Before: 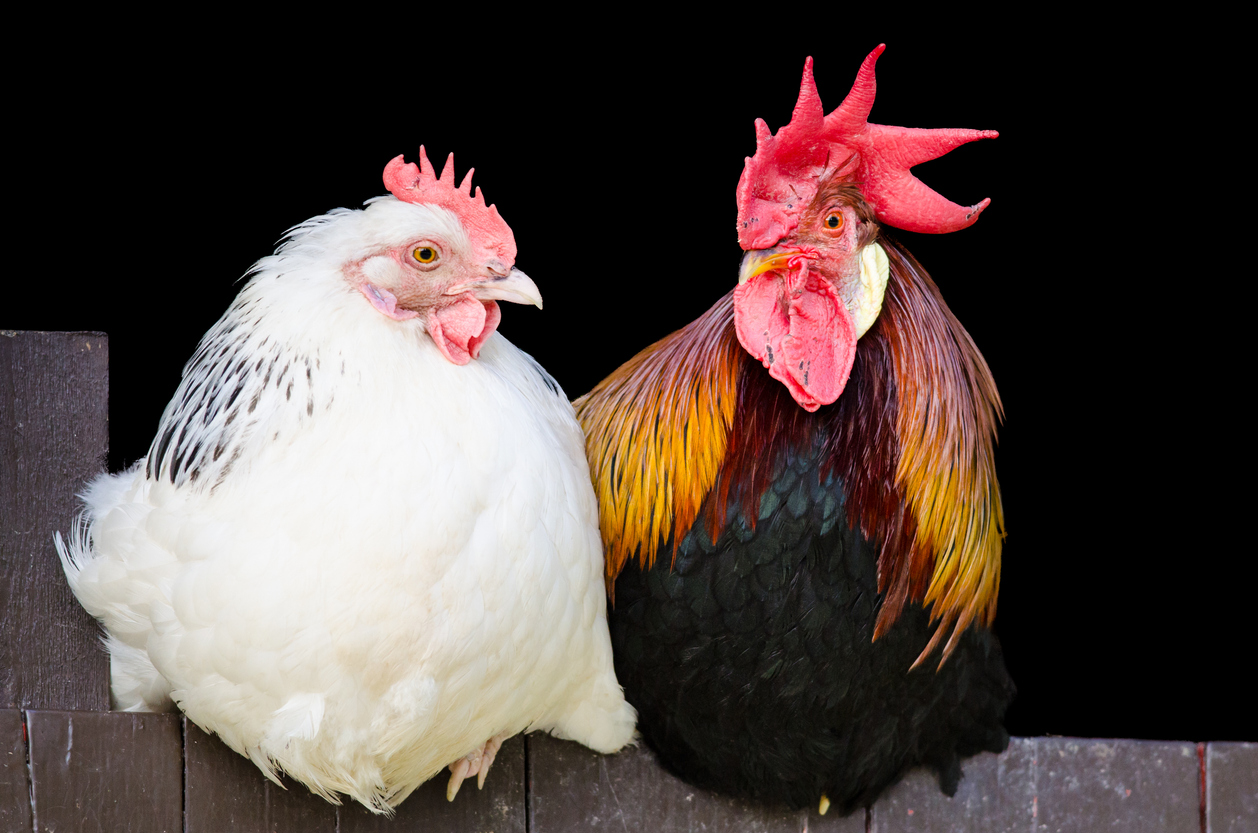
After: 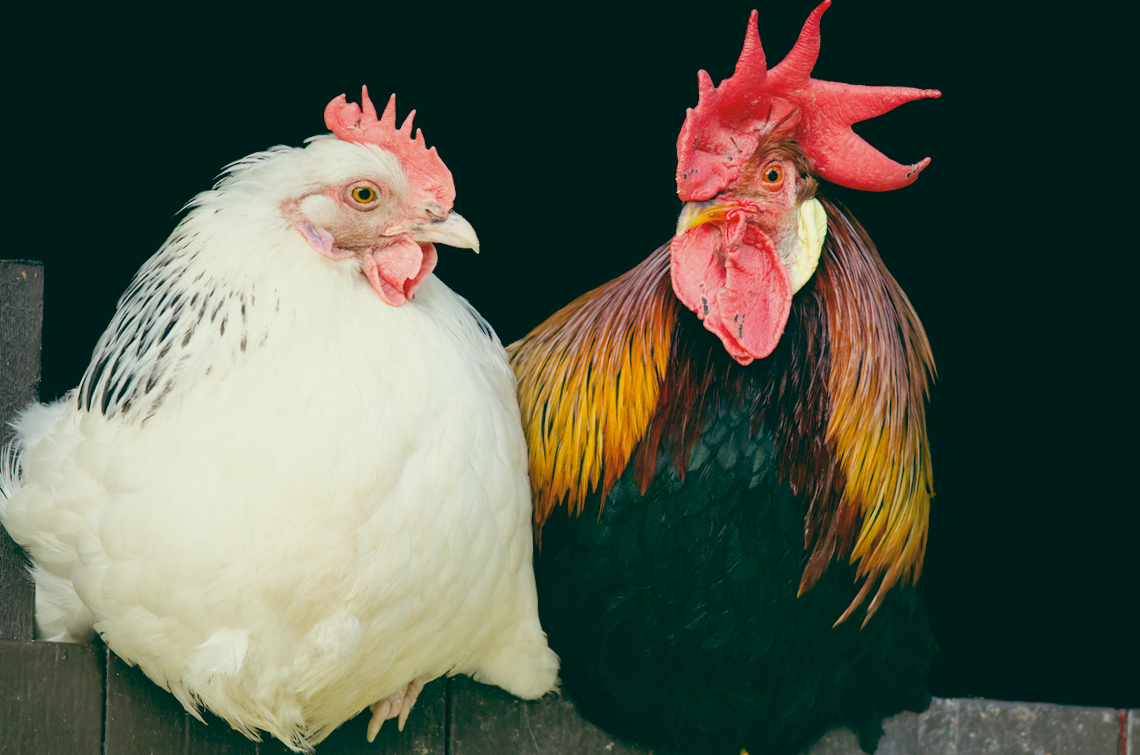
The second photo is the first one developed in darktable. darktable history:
color balance: lift [1.005, 0.99, 1.007, 1.01], gamma [1, 1.034, 1.032, 0.966], gain [0.873, 1.055, 1.067, 0.933]
crop and rotate: angle -1.96°, left 3.097%, top 4.154%, right 1.586%, bottom 0.529%
